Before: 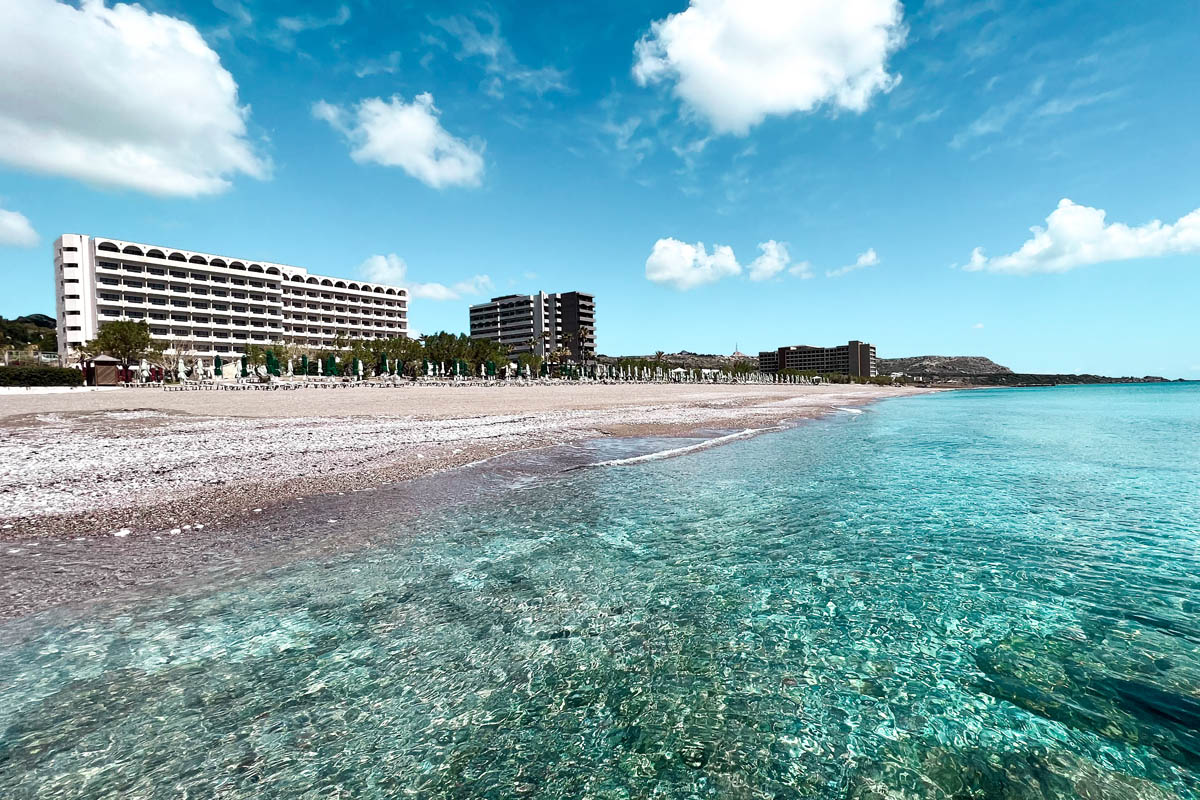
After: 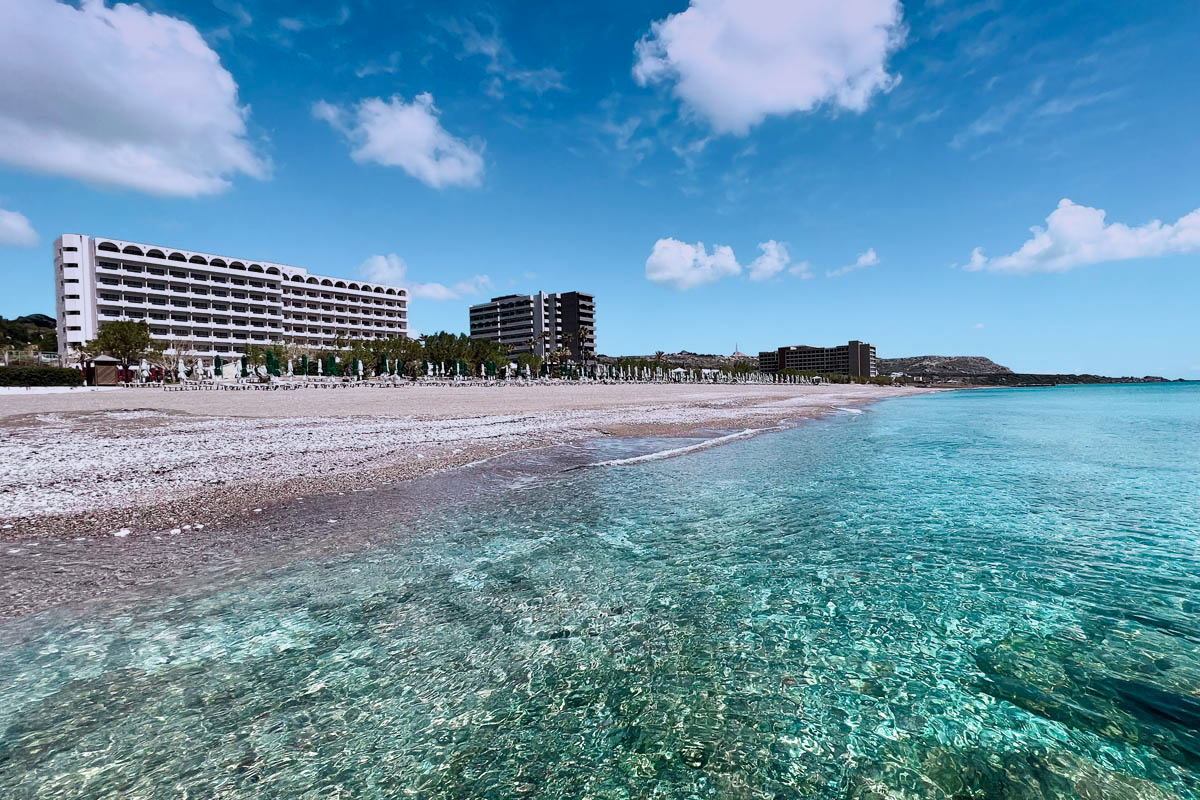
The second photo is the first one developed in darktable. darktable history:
graduated density: hue 238.83°, saturation 50%
